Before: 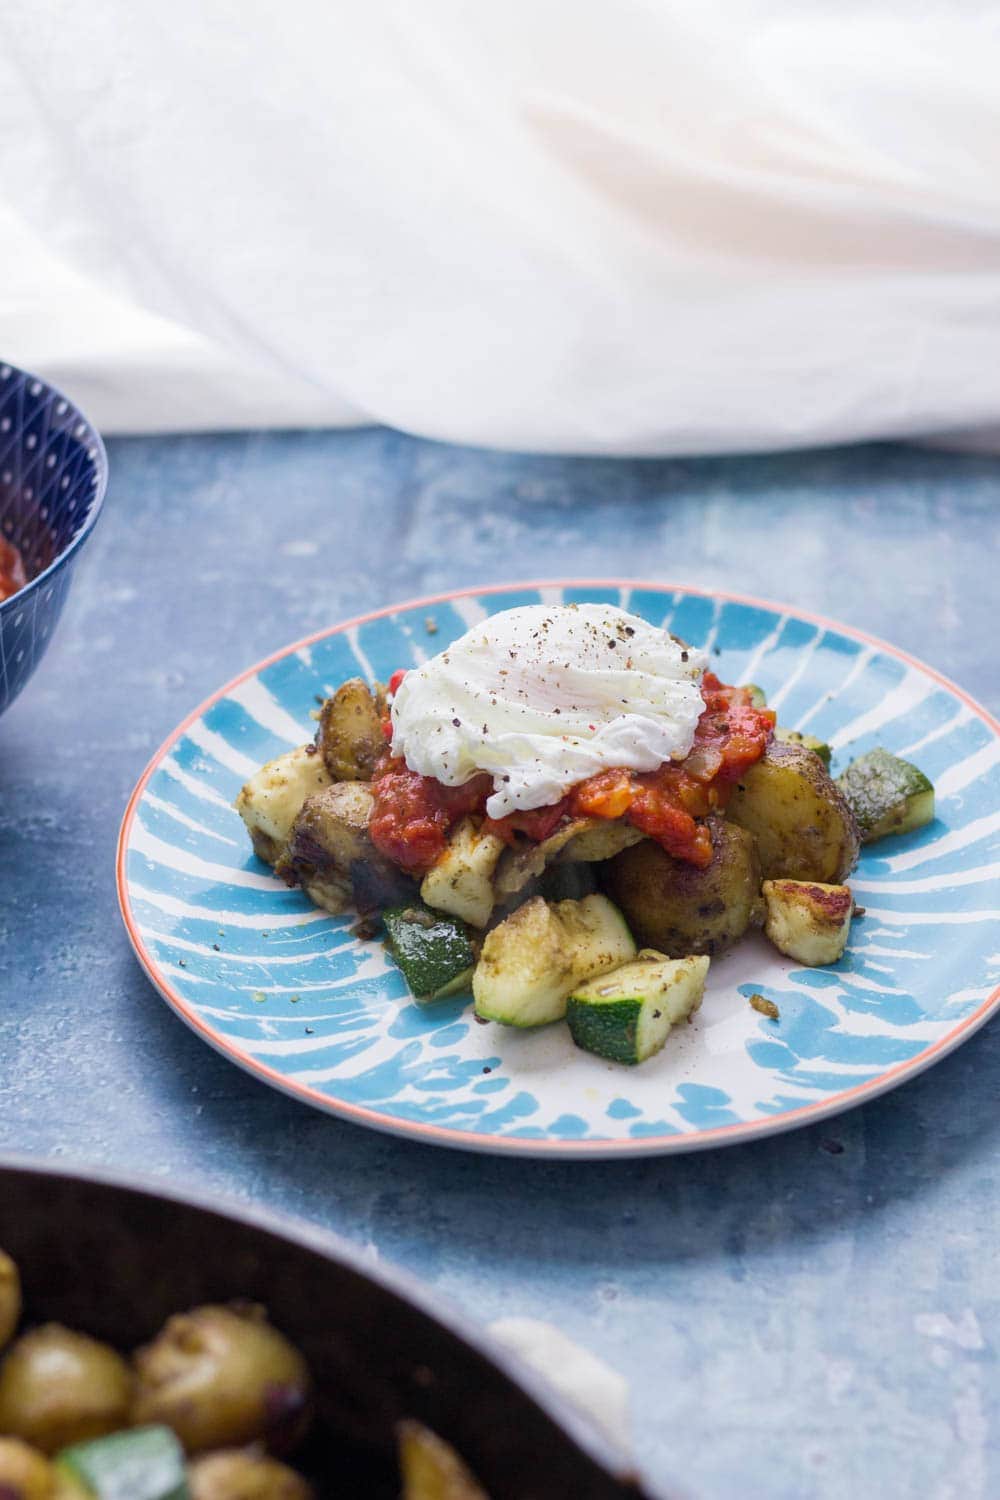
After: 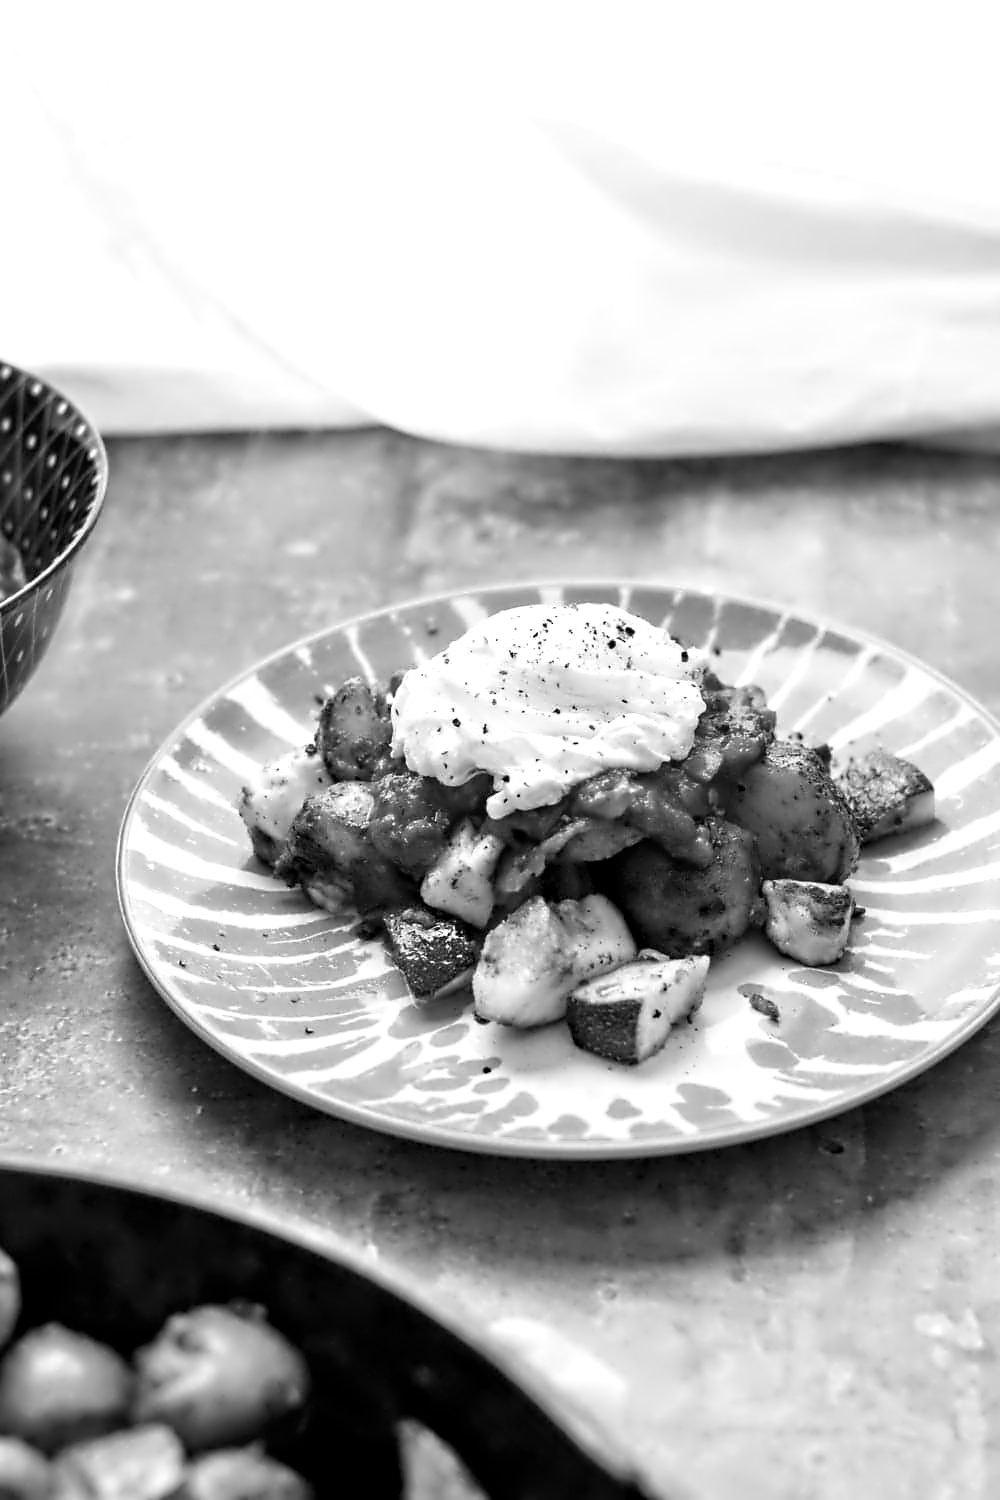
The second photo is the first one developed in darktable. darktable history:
vignetting: fall-off start 116.67%, fall-off radius 59.26%, brightness -0.31, saturation -0.056
color balance: mode lift, gamma, gain (sRGB), lift [0.97, 1, 1, 1], gamma [1.03, 1, 1, 1]
exposure: compensate highlight preservation false
shadows and highlights: radius 110.86, shadows 51.09, white point adjustment 9.16, highlights -4.17, highlights color adjustment 32.2%, soften with gaussian
monochrome: a 0, b 0, size 0.5, highlights 0.57
contrast equalizer: octaves 7, y [[0.5, 0.542, 0.583, 0.625, 0.667, 0.708], [0.5 ×6], [0.5 ×6], [0, 0.033, 0.067, 0.1, 0.133, 0.167], [0, 0.05, 0.1, 0.15, 0.2, 0.25]]
white balance: red 0.974, blue 1.044
